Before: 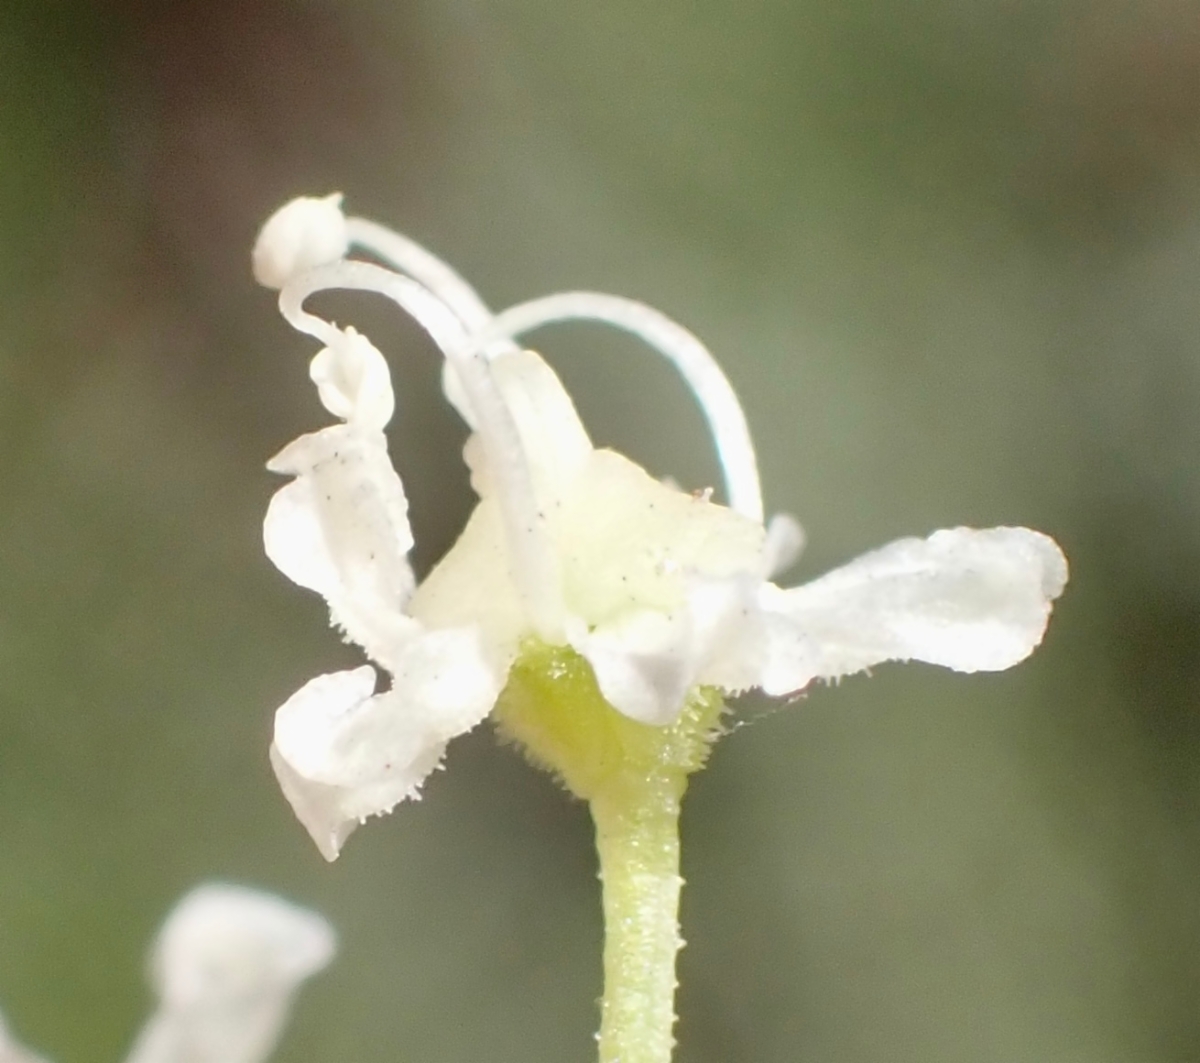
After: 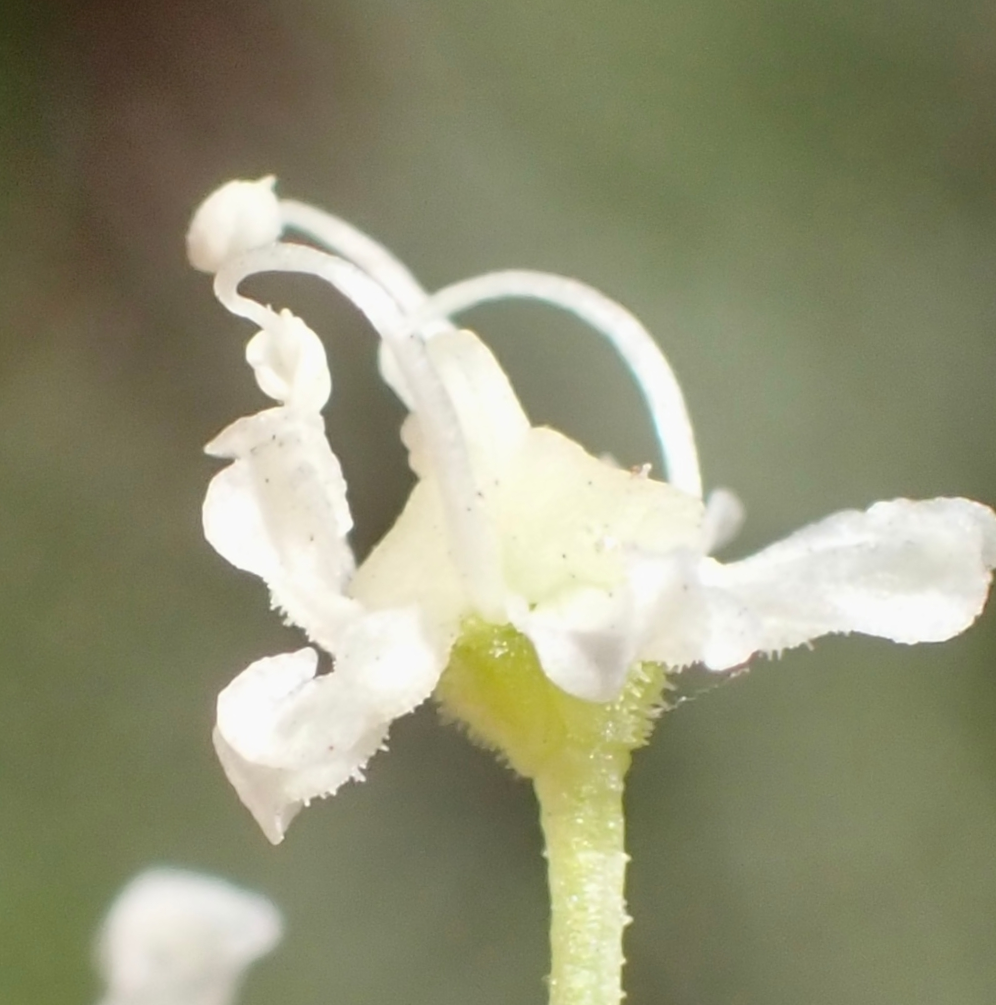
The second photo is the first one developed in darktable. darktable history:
crop and rotate: angle 1.02°, left 4.187%, top 1.155%, right 11.125%, bottom 2.399%
